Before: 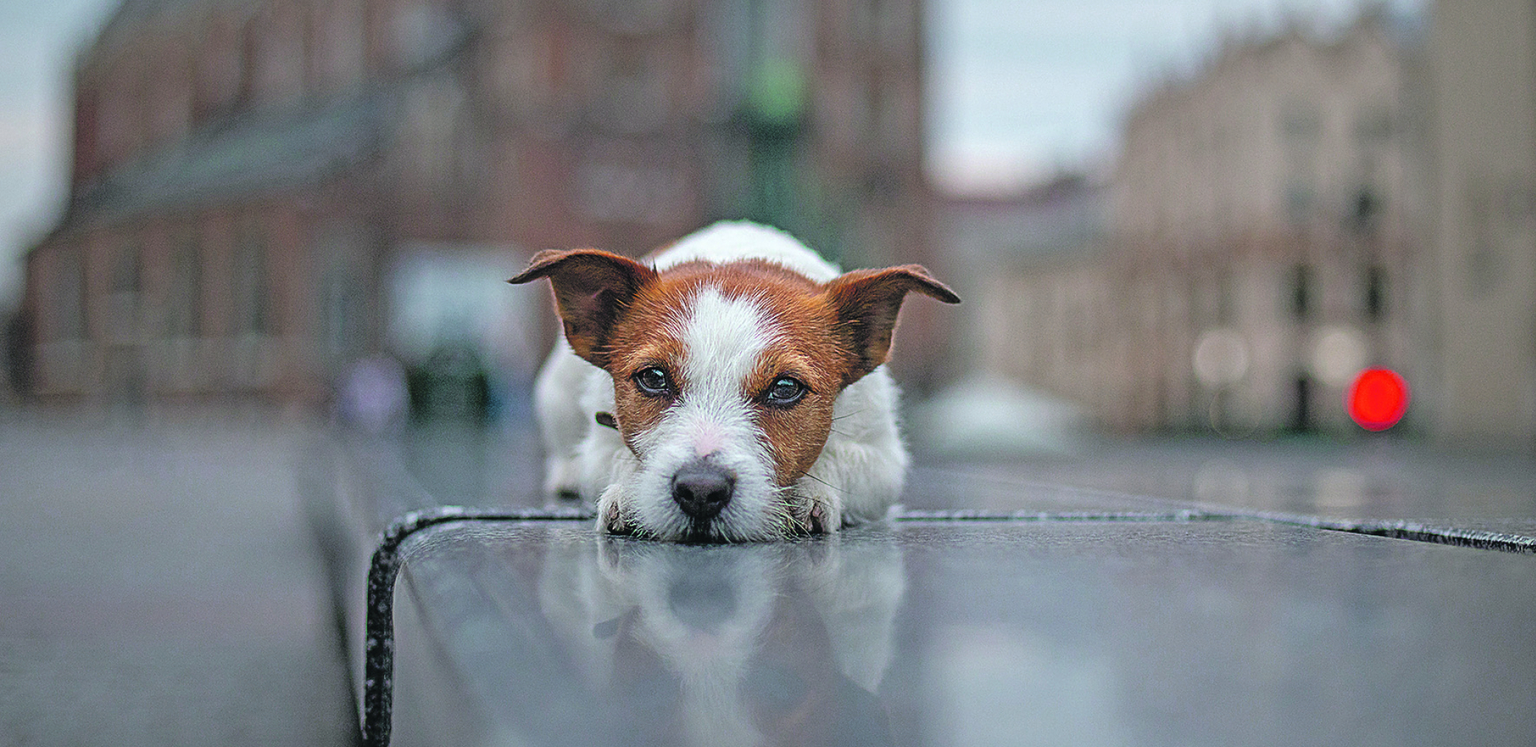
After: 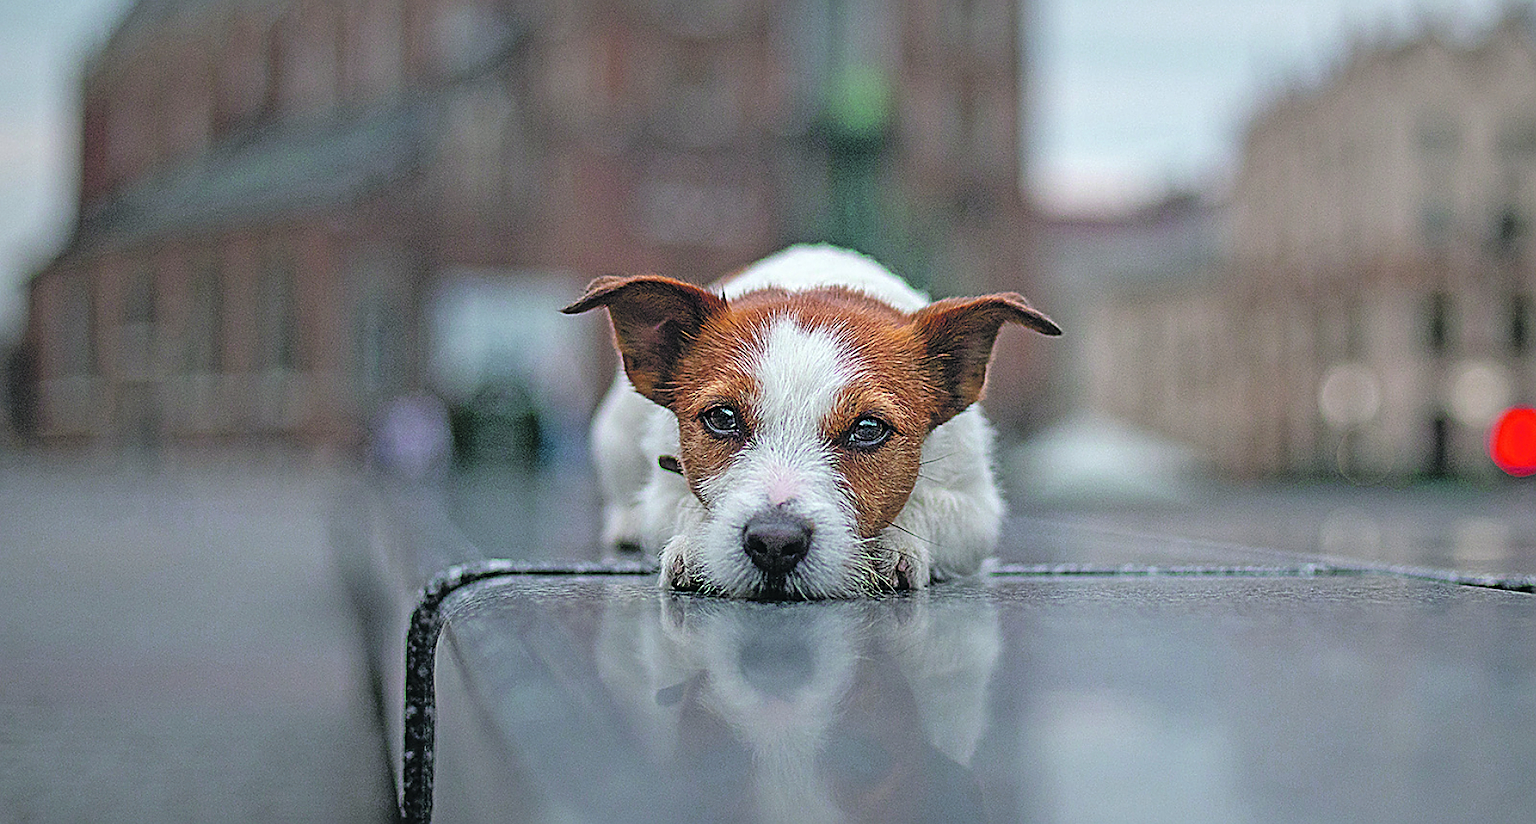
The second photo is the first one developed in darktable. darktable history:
sharpen: amount 0.55
crop: right 9.509%, bottom 0.031%
